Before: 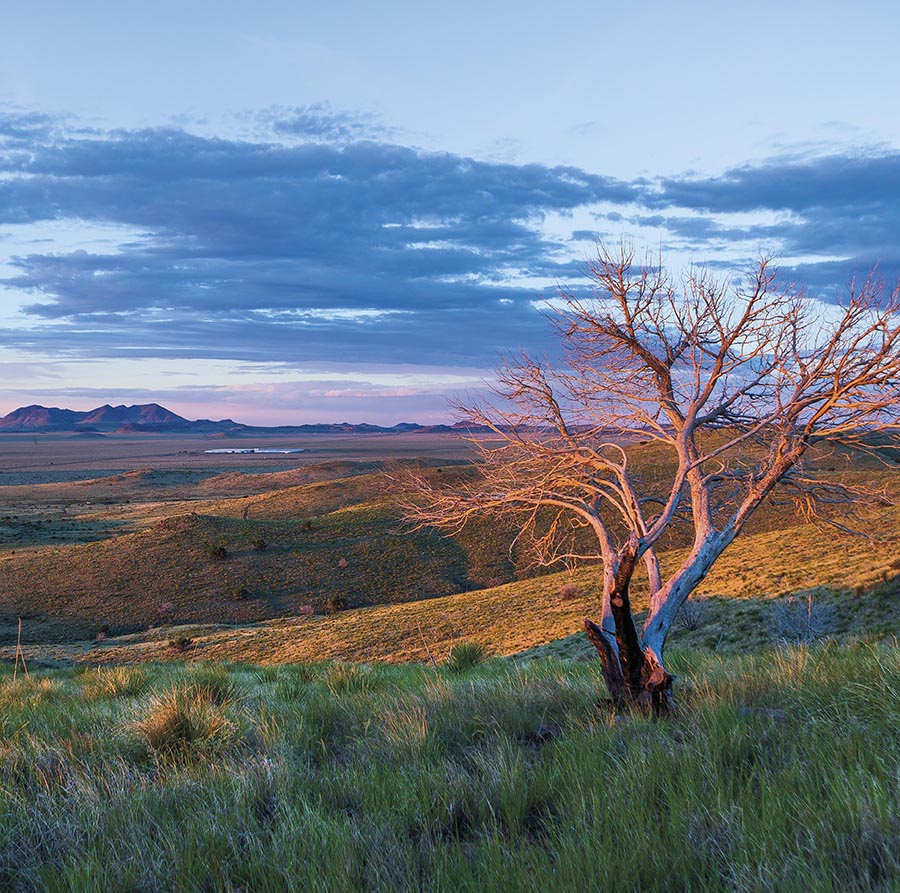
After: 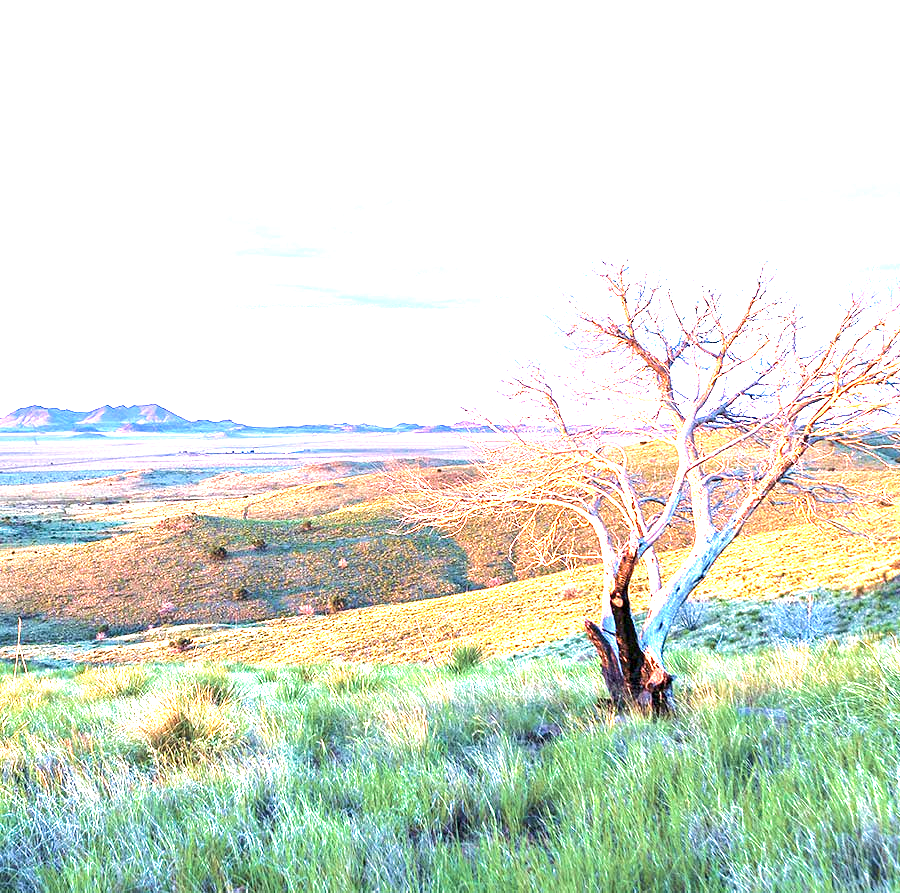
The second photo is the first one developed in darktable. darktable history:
tone equalizer: -8 EV -0.382 EV, -7 EV -0.388 EV, -6 EV -0.298 EV, -5 EV -0.195 EV, -3 EV 0.244 EV, -2 EV 0.327 EV, -1 EV 0.382 EV, +0 EV 0.444 EV, edges refinement/feathering 500, mask exposure compensation -1.57 EV, preserve details no
exposure: black level correction 0.001, exposure 2.71 EV, compensate highlight preservation false
velvia: on, module defaults
